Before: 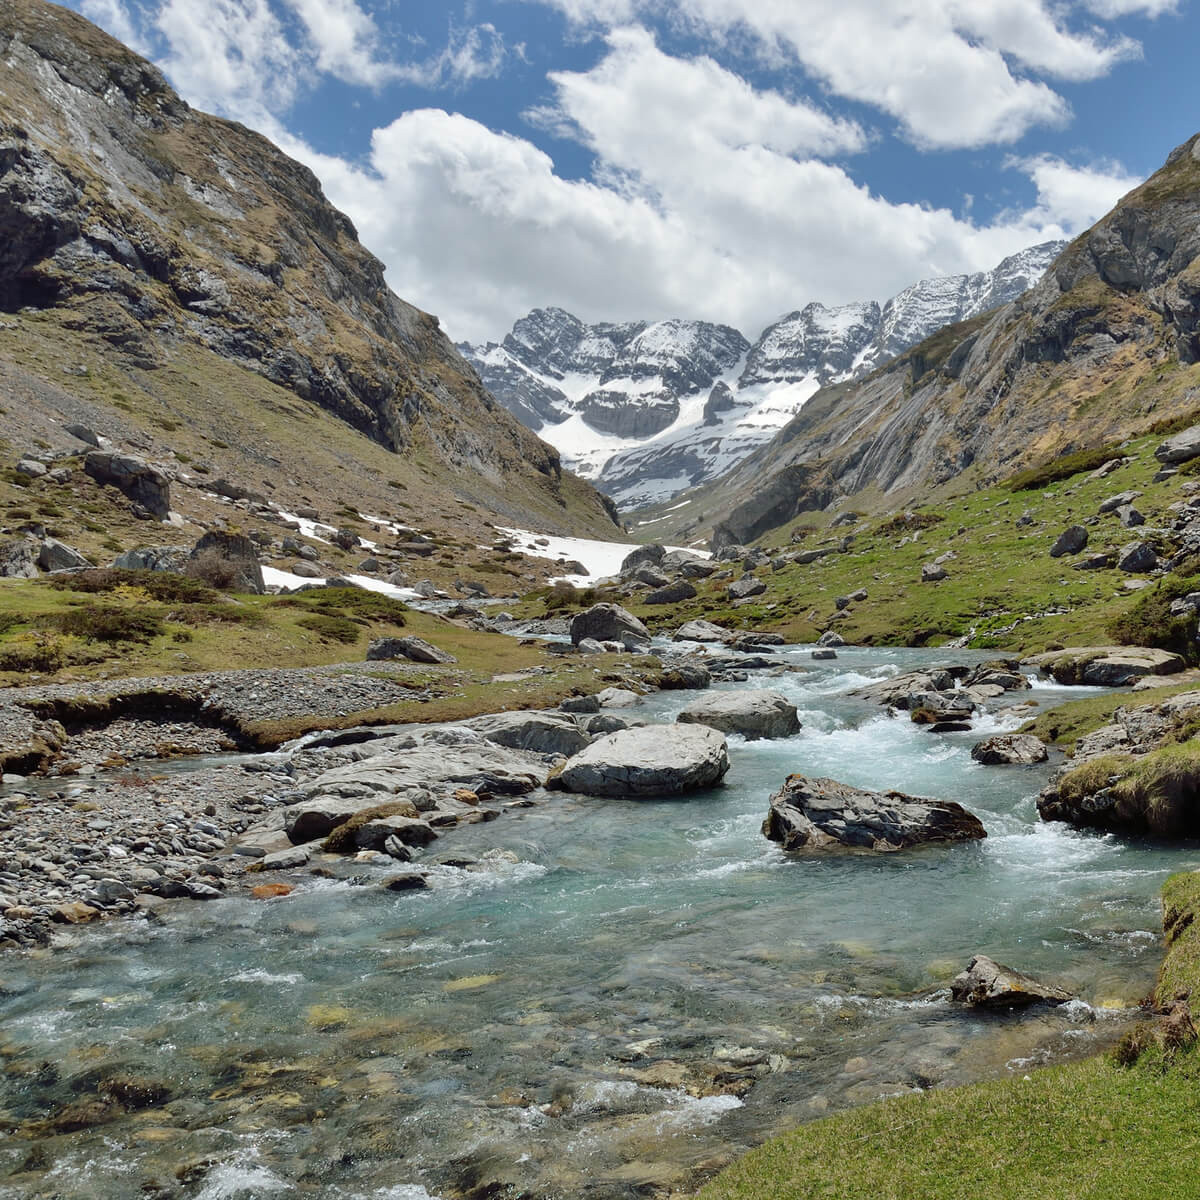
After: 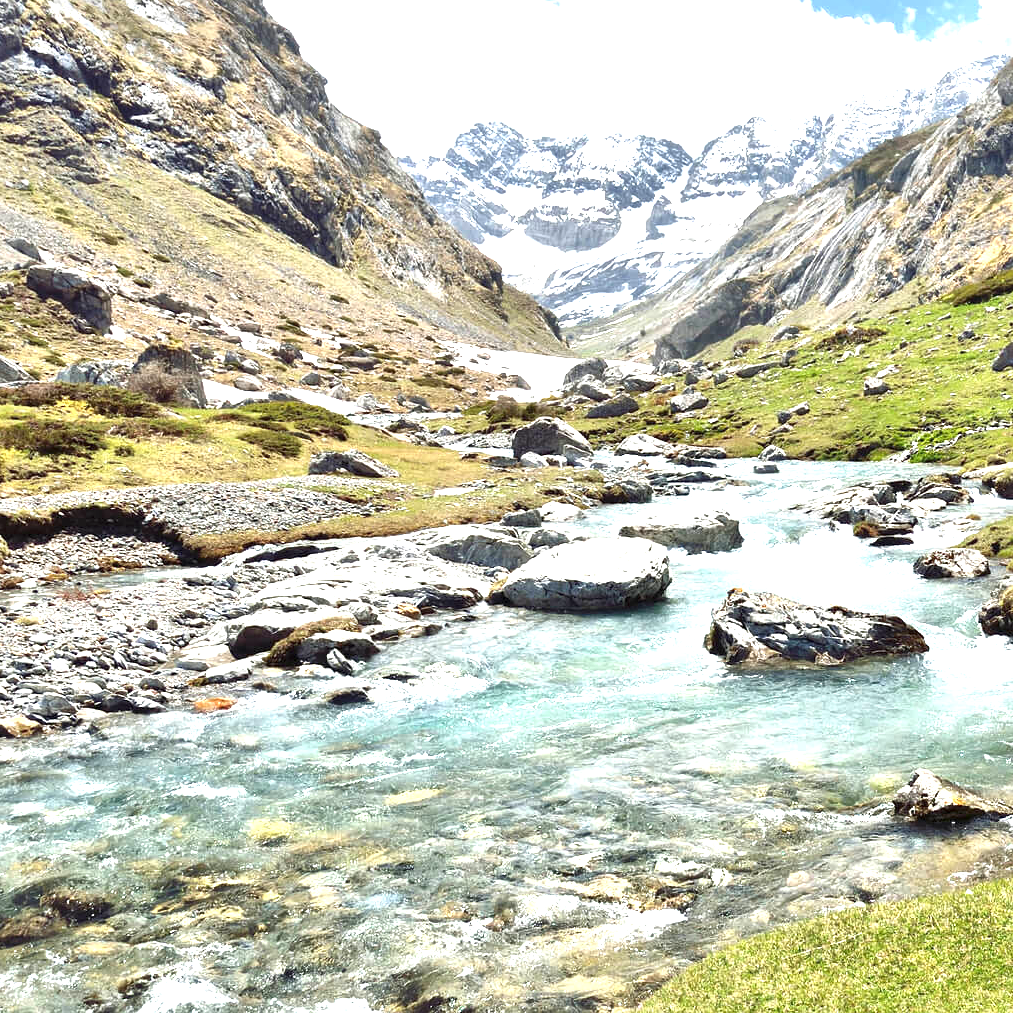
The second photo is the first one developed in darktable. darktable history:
exposure: black level correction 0, exposure 1.741 EV, compensate exposure bias true, compensate highlight preservation false
local contrast: mode bilateral grid, contrast 25, coarseness 60, detail 151%, midtone range 0.2
crop and rotate: left 4.842%, top 15.51%, right 10.668%
